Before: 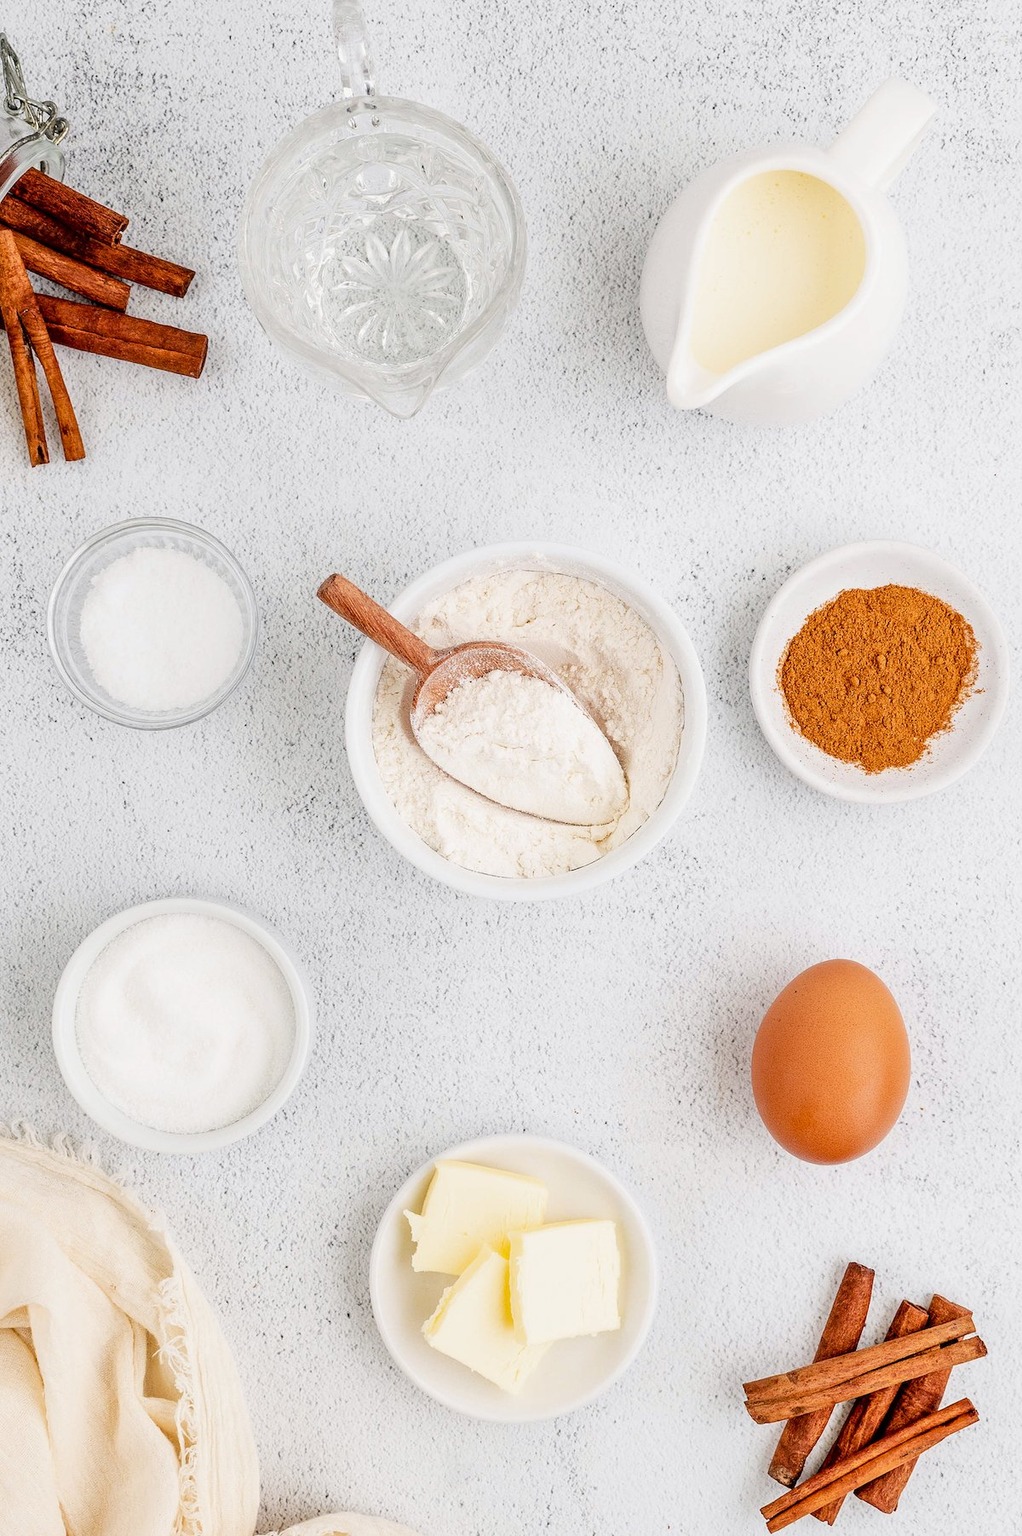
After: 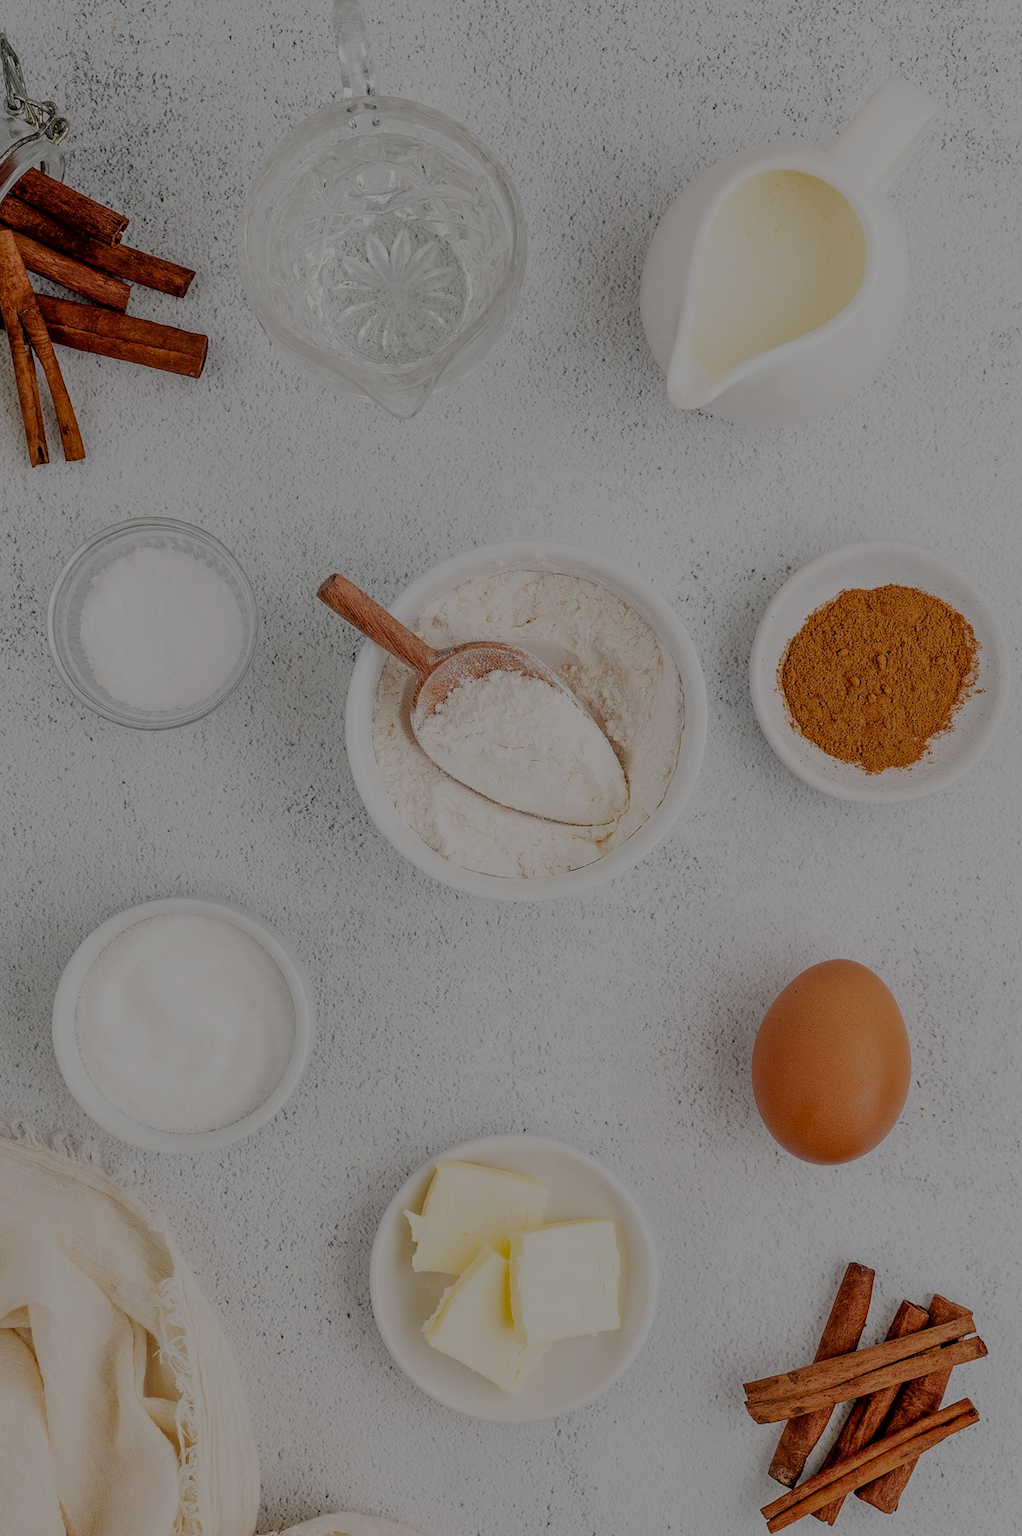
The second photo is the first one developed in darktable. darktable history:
exposure: exposure -1.546 EV, compensate highlight preservation false
